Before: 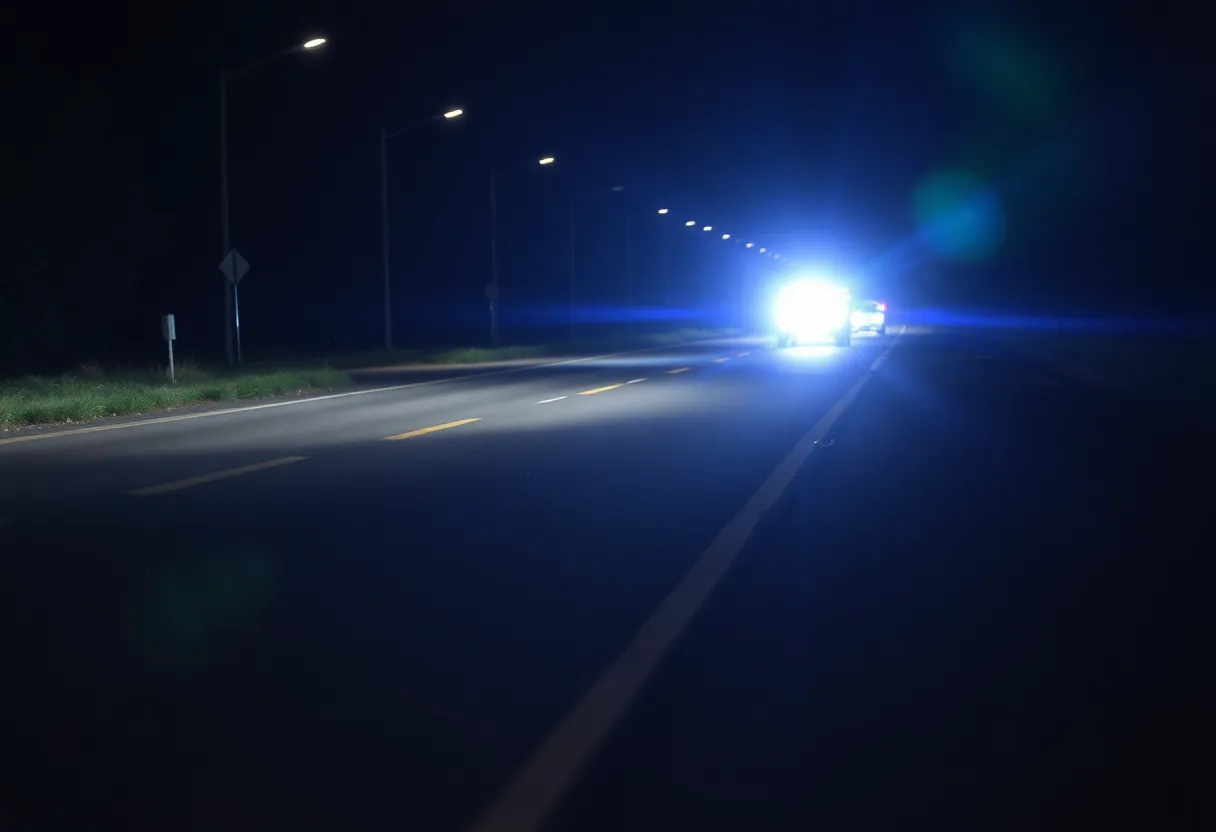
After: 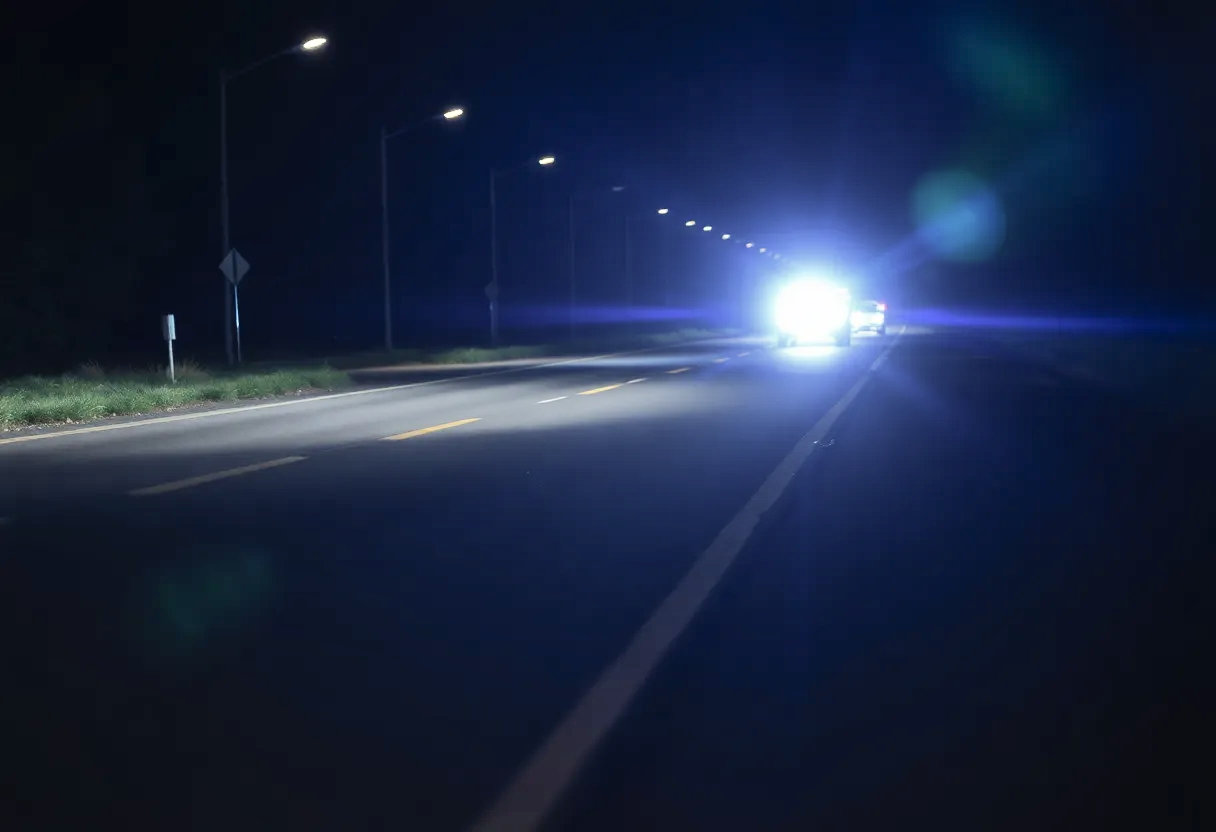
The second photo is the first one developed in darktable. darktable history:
shadows and highlights: soften with gaussian
contrast brightness saturation: contrast 0.06, brightness -0.015, saturation -0.23
